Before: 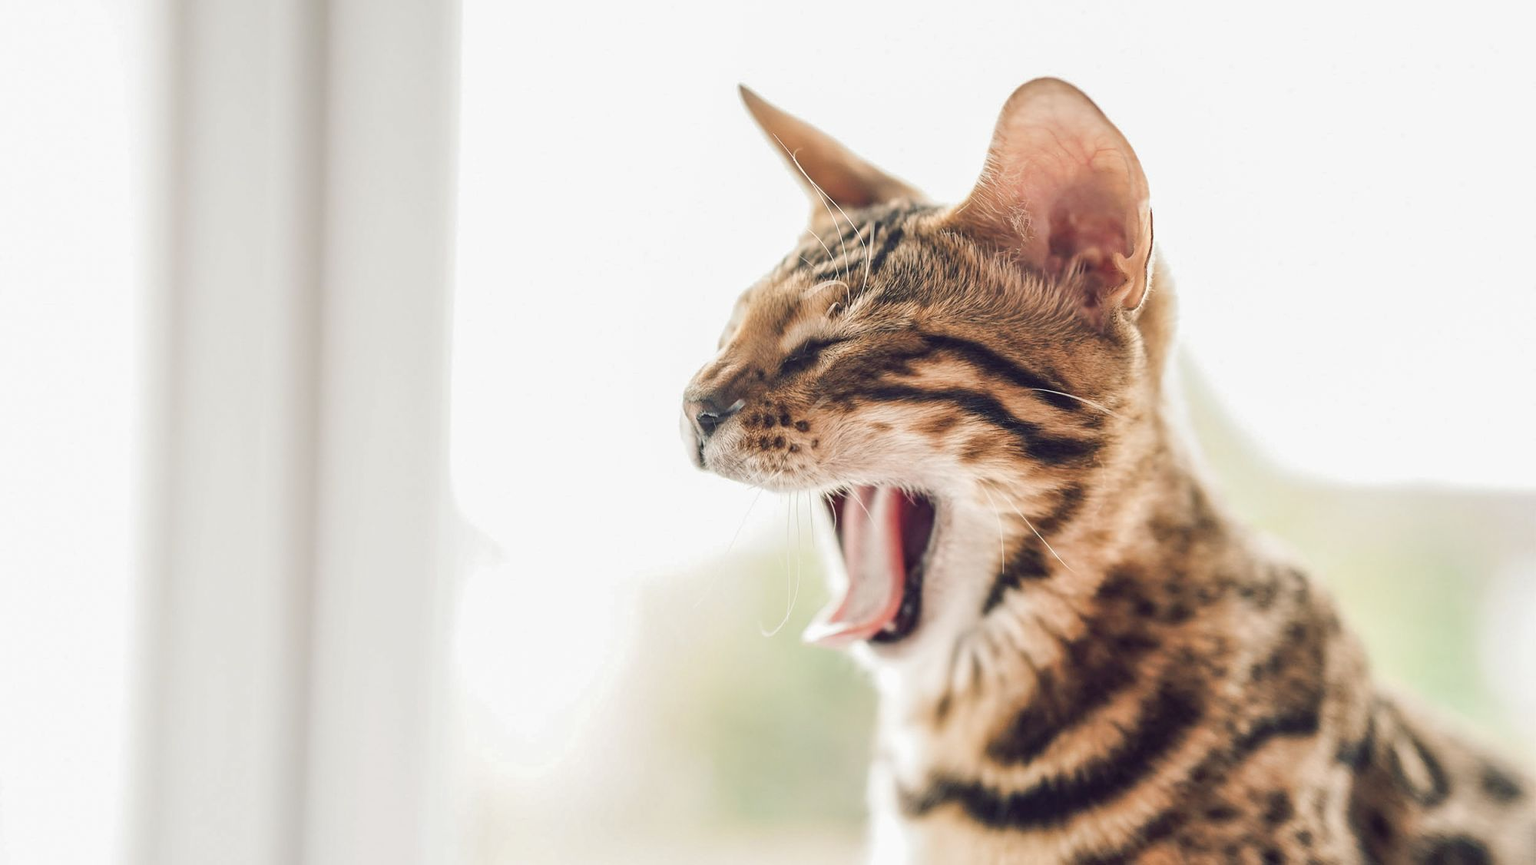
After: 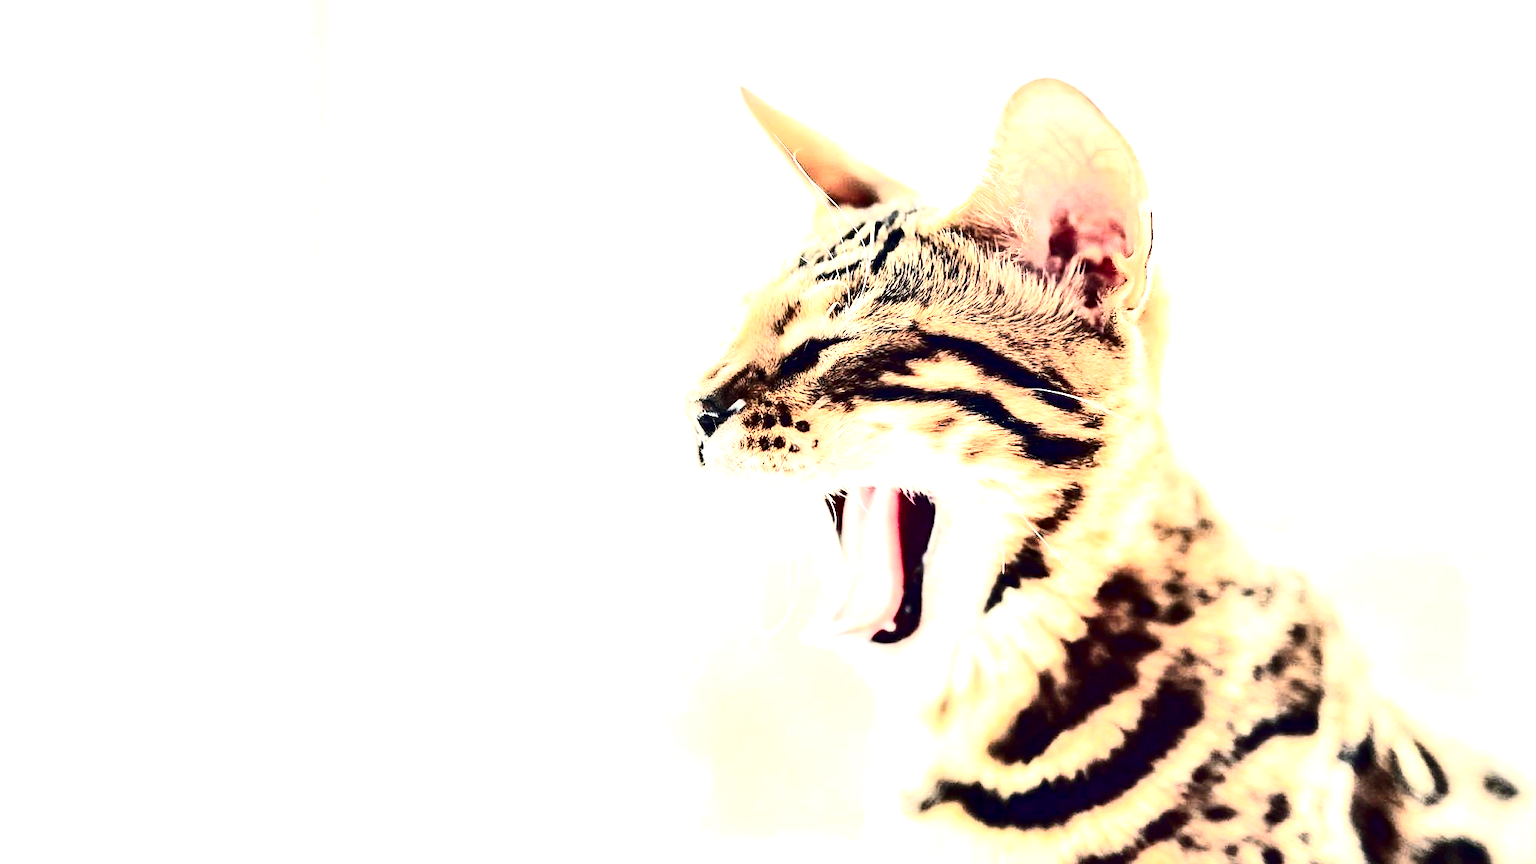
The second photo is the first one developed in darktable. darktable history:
contrast equalizer: octaves 7, y [[0.6 ×6], [0.55 ×6], [0 ×6], [0 ×6], [0 ×6]]
tone equalizer: edges refinement/feathering 500, mask exposure compensation -1.57 EV, preserve details no
exposure: black level correction 0.005, exposure 2.071 EV, compensate highlight preservation false
contrast brightness saturation: contrast 0.506, saturation -0.092
